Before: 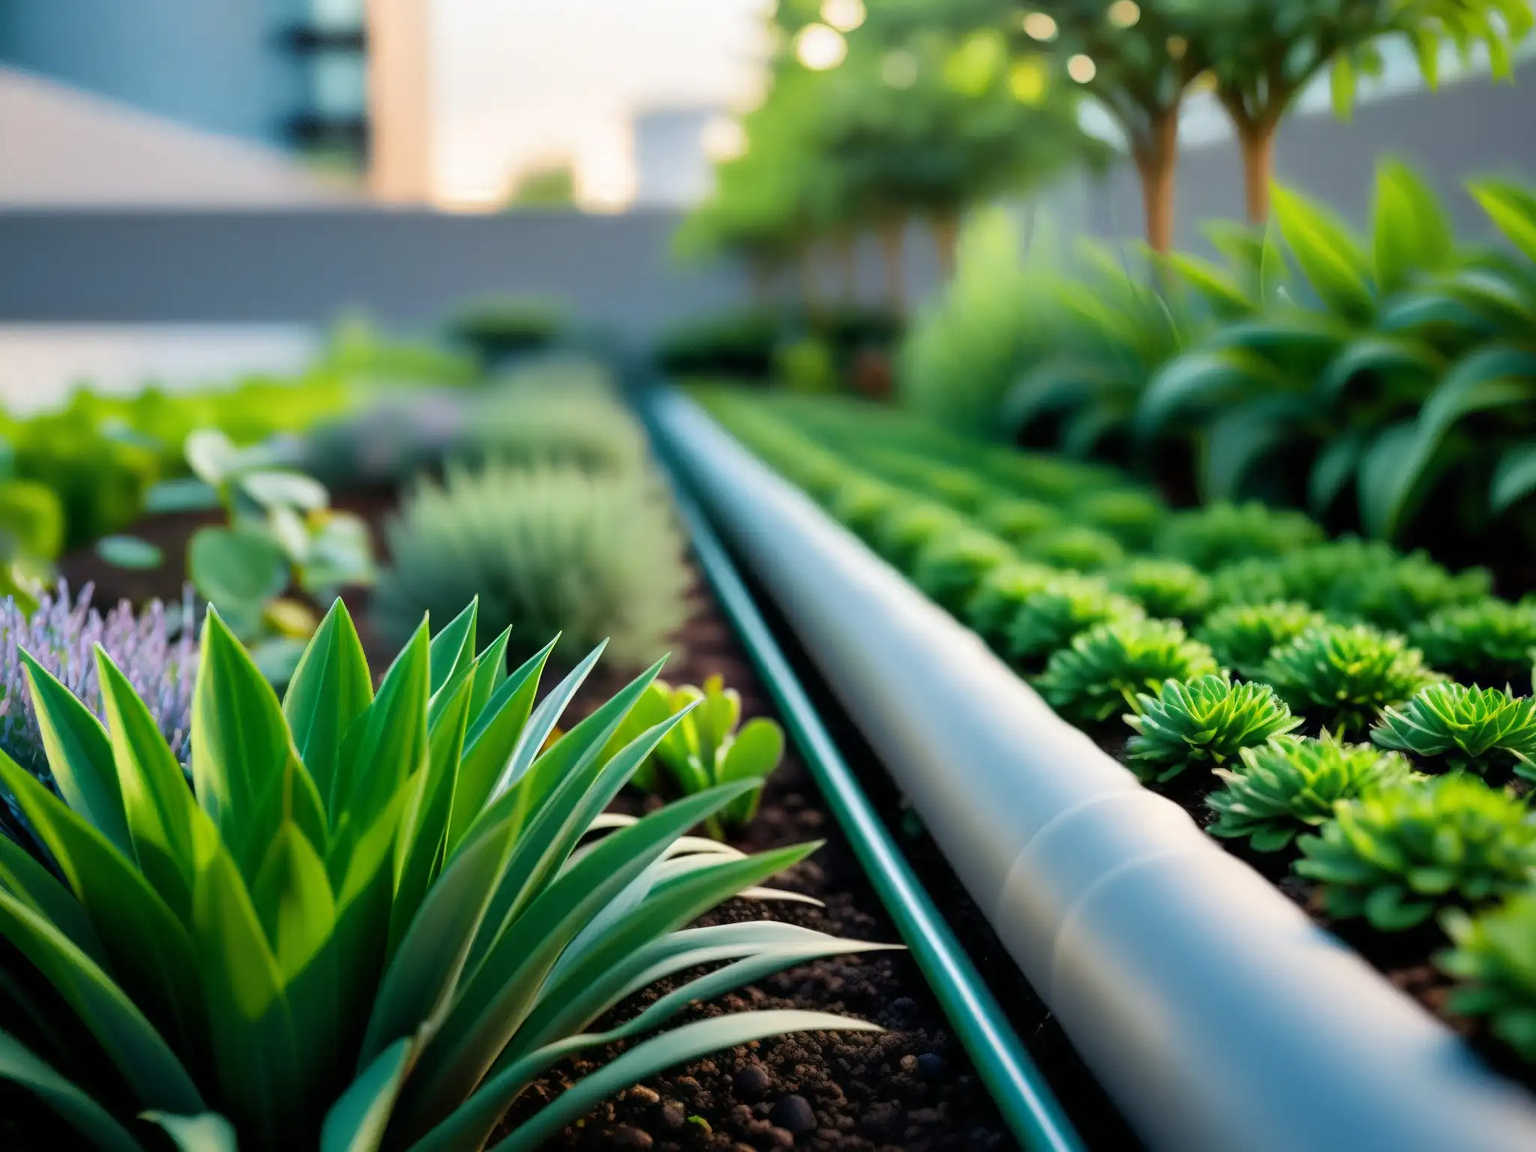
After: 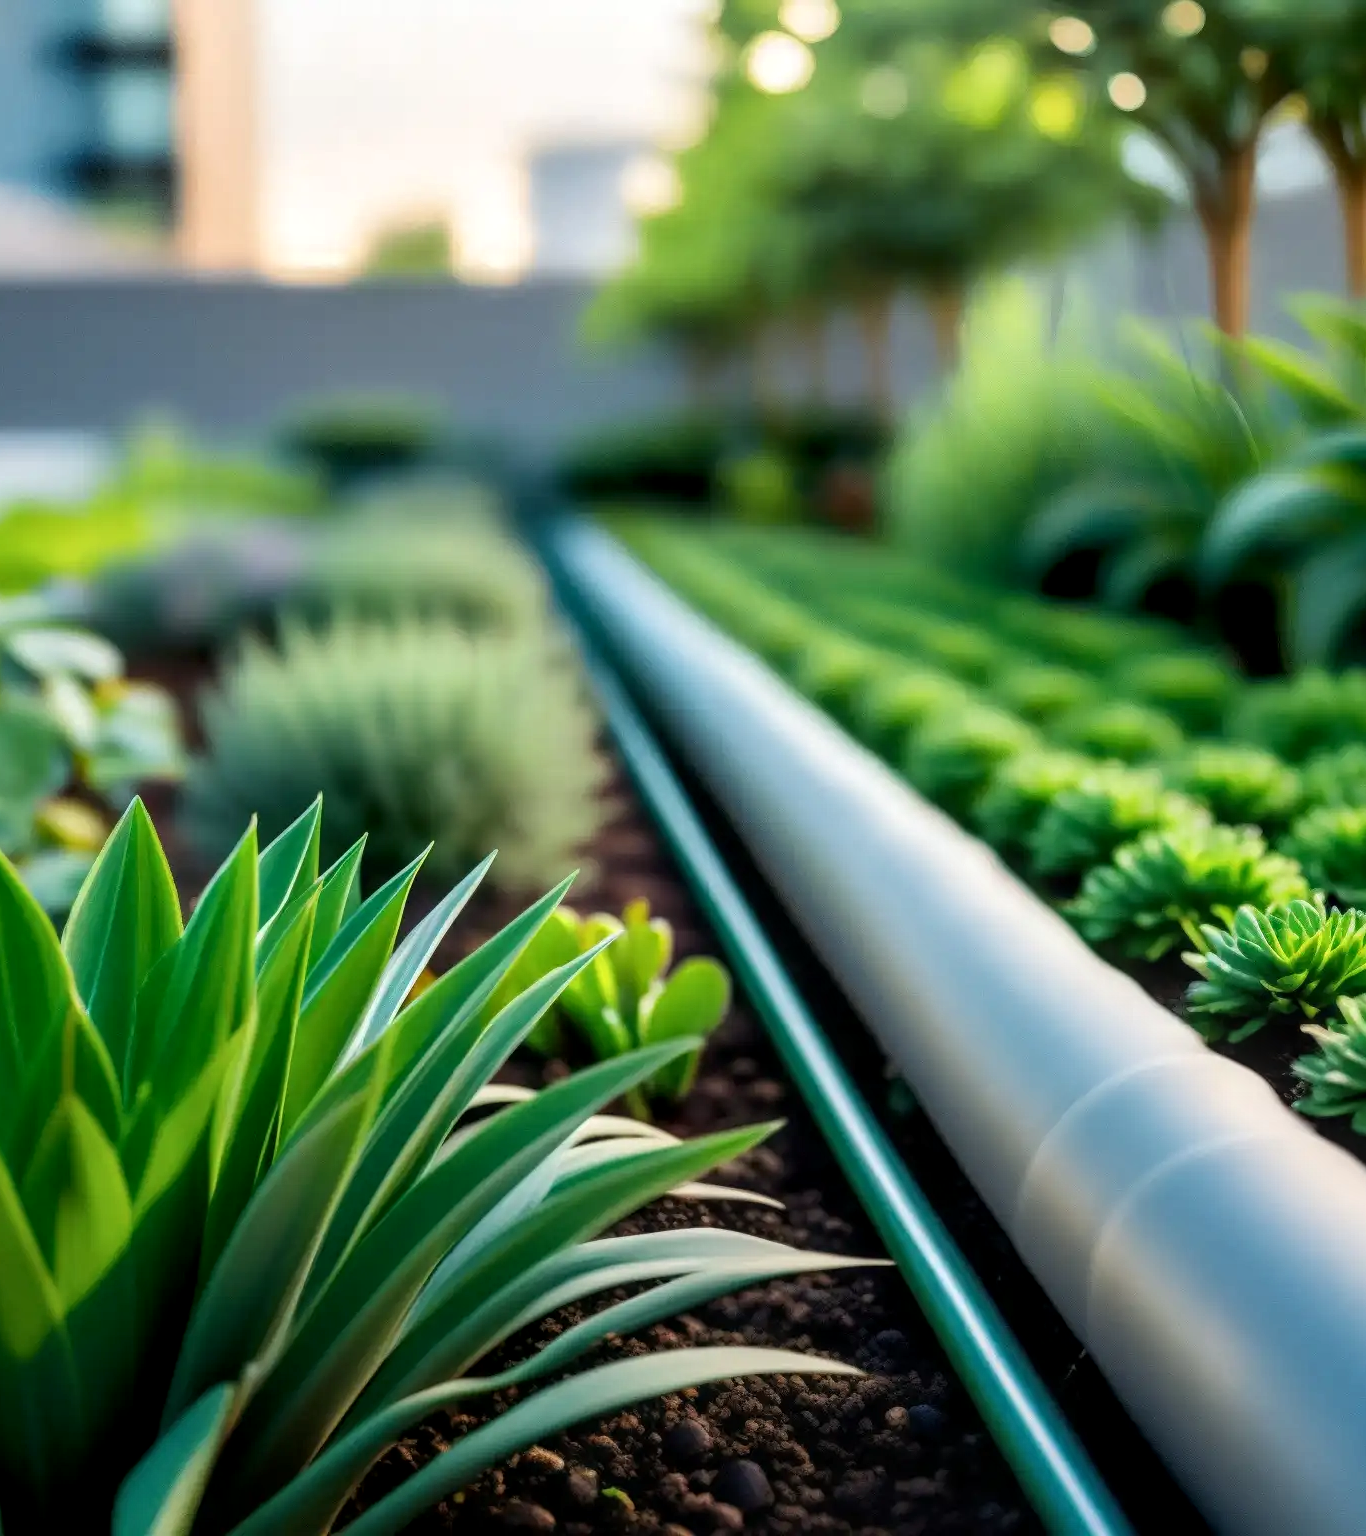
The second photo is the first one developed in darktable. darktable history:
contrast brightness saturation: contrast 0.071
local contrast: on, module defaults
crop: left 15.387%, right 17.88%
